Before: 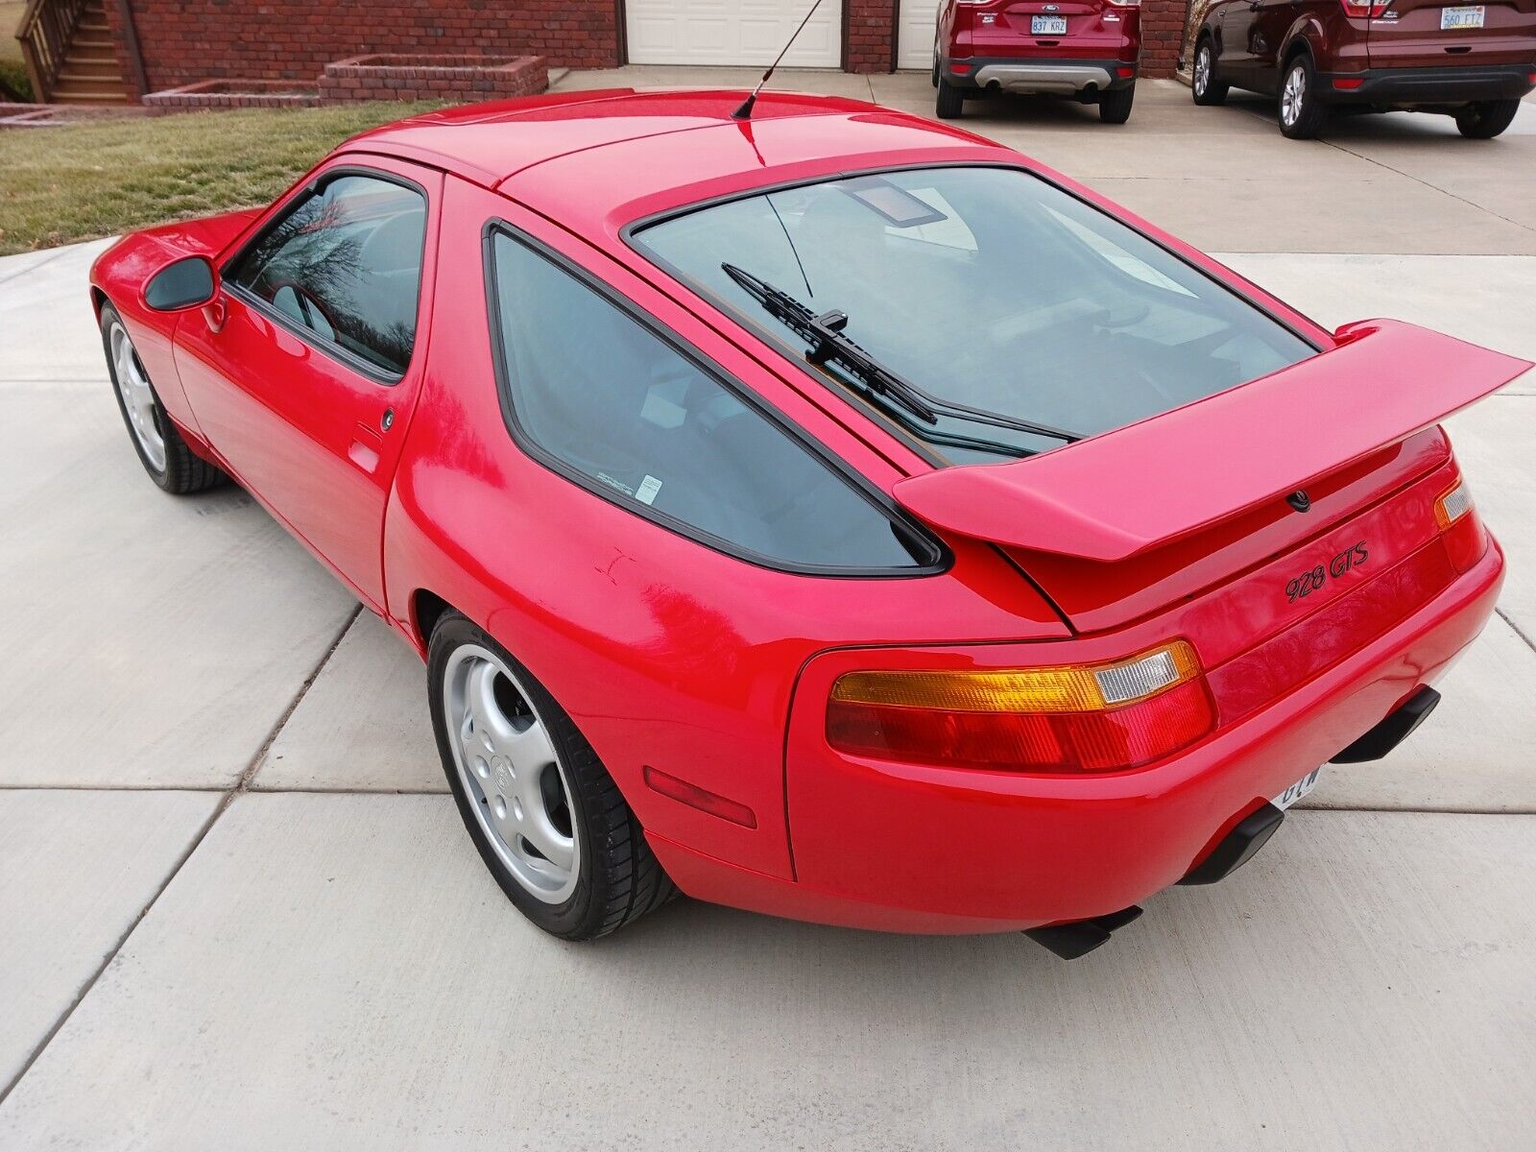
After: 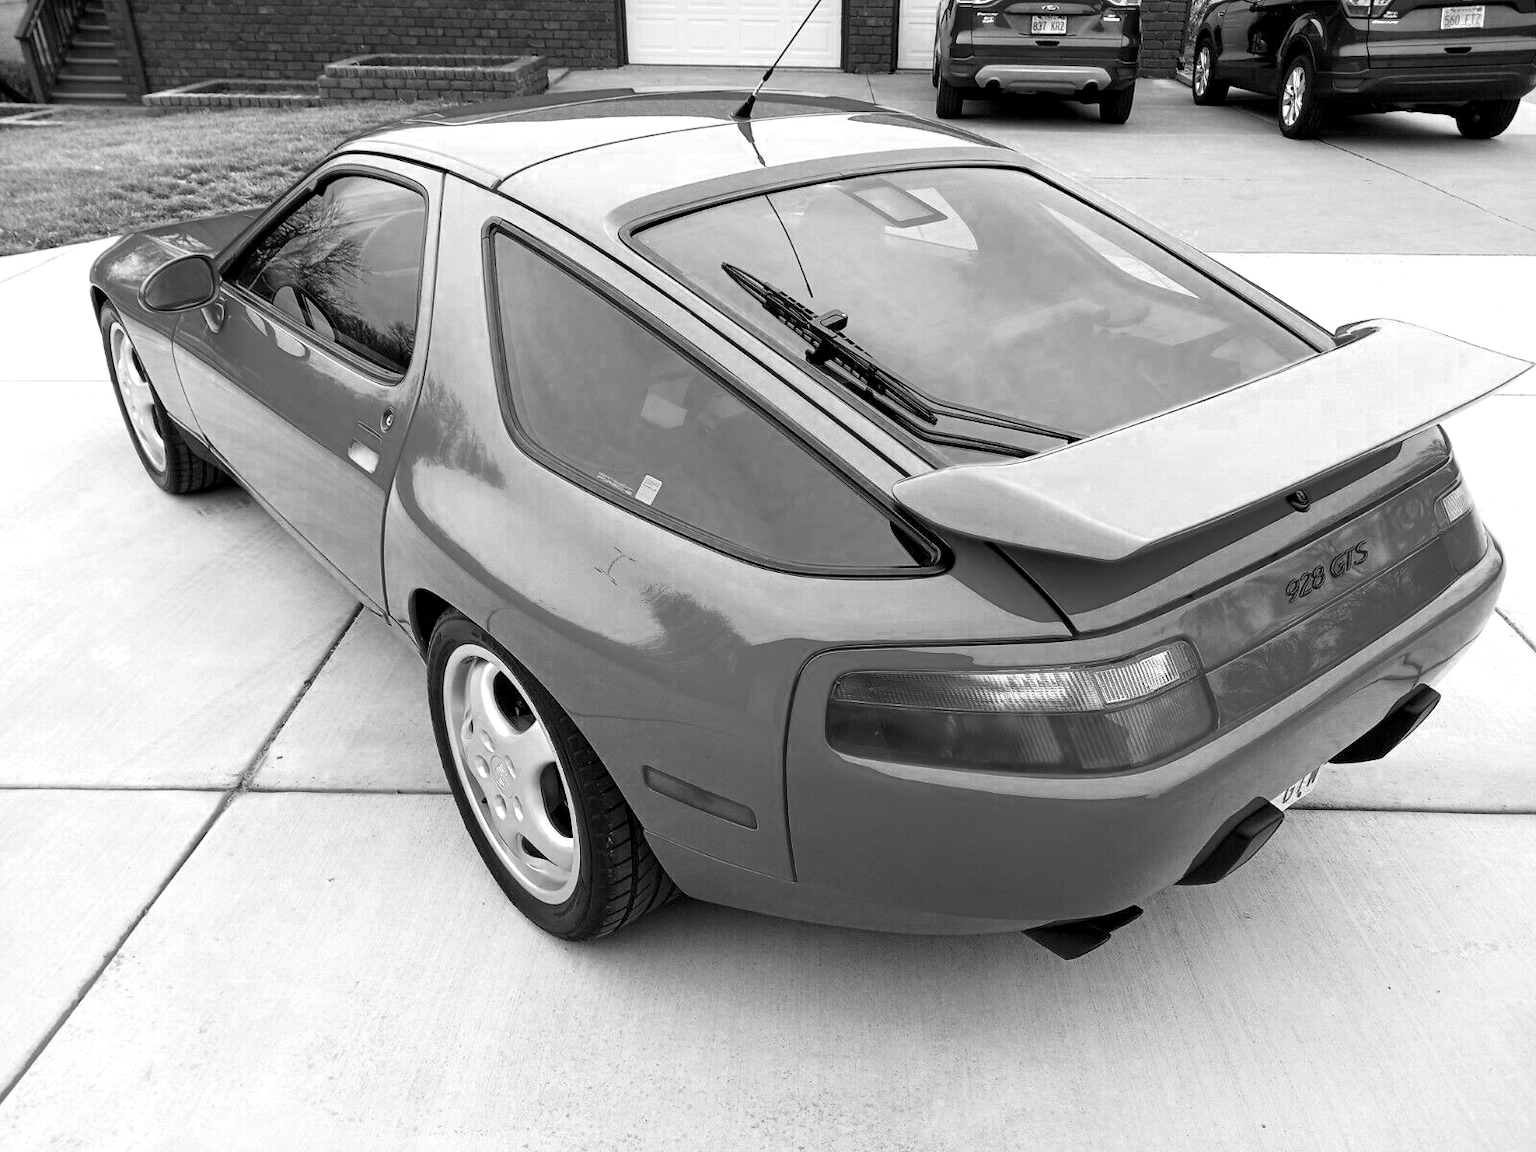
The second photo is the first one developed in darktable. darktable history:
velvia: on, module defaults
exposure: black level correction 0.002, exposure 0.298 EV, compensate exposure bias true, compensate highlight preservation false
color zones: curves: ch0 [(0.002, 0.593) (0.143, 0.417) (0.285, 0.541) (0.455, 0.289) (0.608, 0.327) (0.727, 0.283) (0.869, 0.571) (1, 0.603)]; ch1 [(0, 0) (0.143, 0) (0.286, 0) (0.429, 0) (0.571, 0) (0.714, 0) (0.857, 0)]
color balance rgb: highlights gain › luminance 17.727%, global offset › luminance -0.479%, perceptual saturation grading › global saturation 20%, perceptual saturation grading › highlights -24.765%, perceptual saturation grading › shadows 50.019%, global vibrance 20%
